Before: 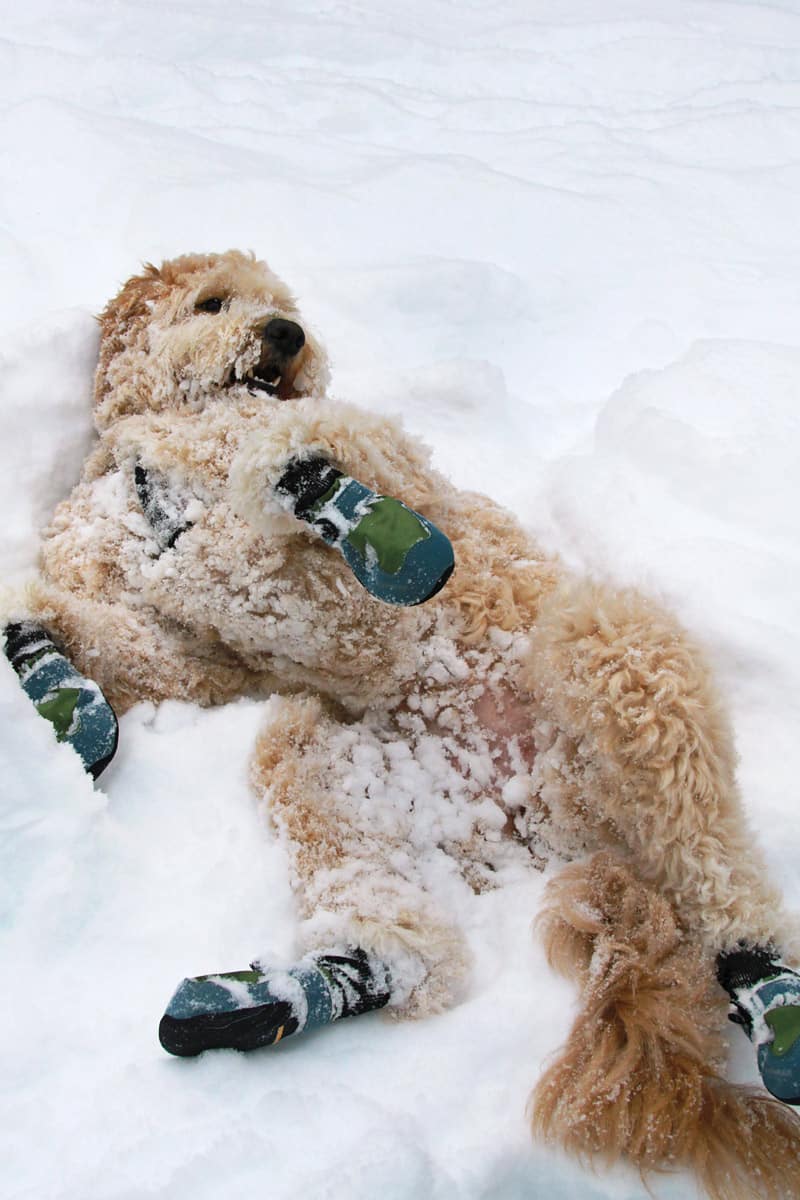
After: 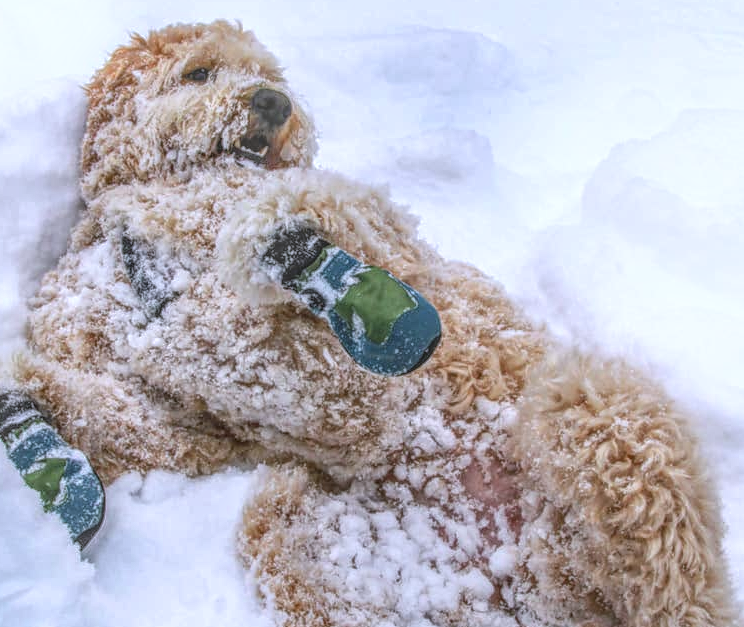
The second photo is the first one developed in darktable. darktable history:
bloom: size 9%, threshold 100%, strength 7%
crop: left 1.744%, top 19.225%, right 5.069%, bottom 28.357%
local contrast: highlights 0%, shadows 0%, detail 200%, midtone range 0.25
white balance: red 0.967, blue 1.119, emerald 0.756
